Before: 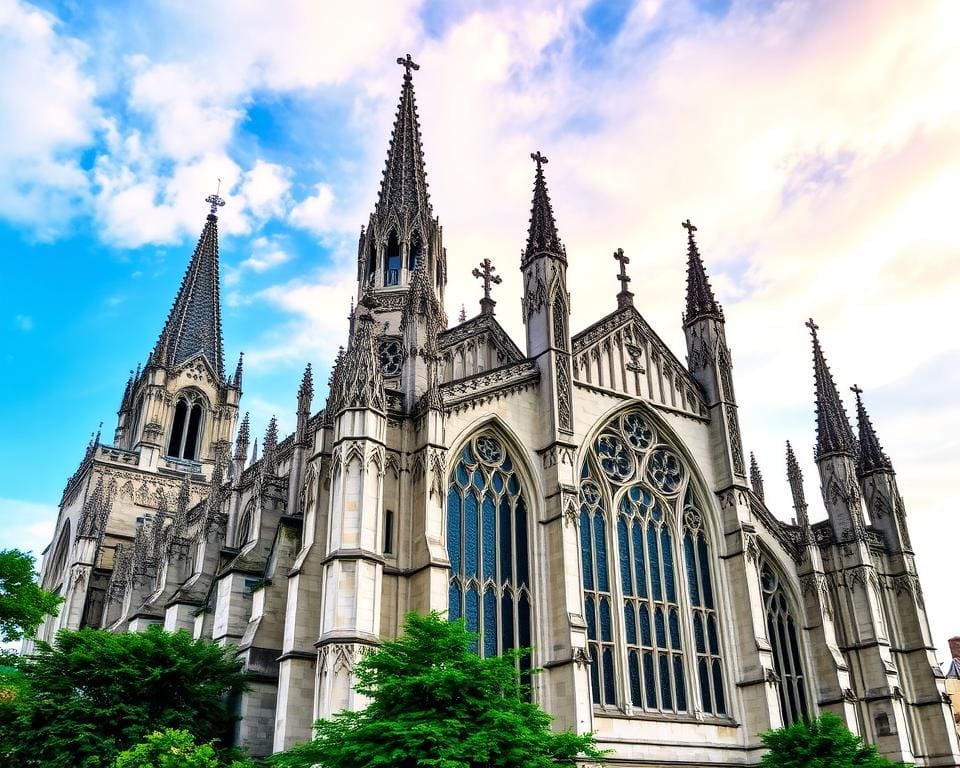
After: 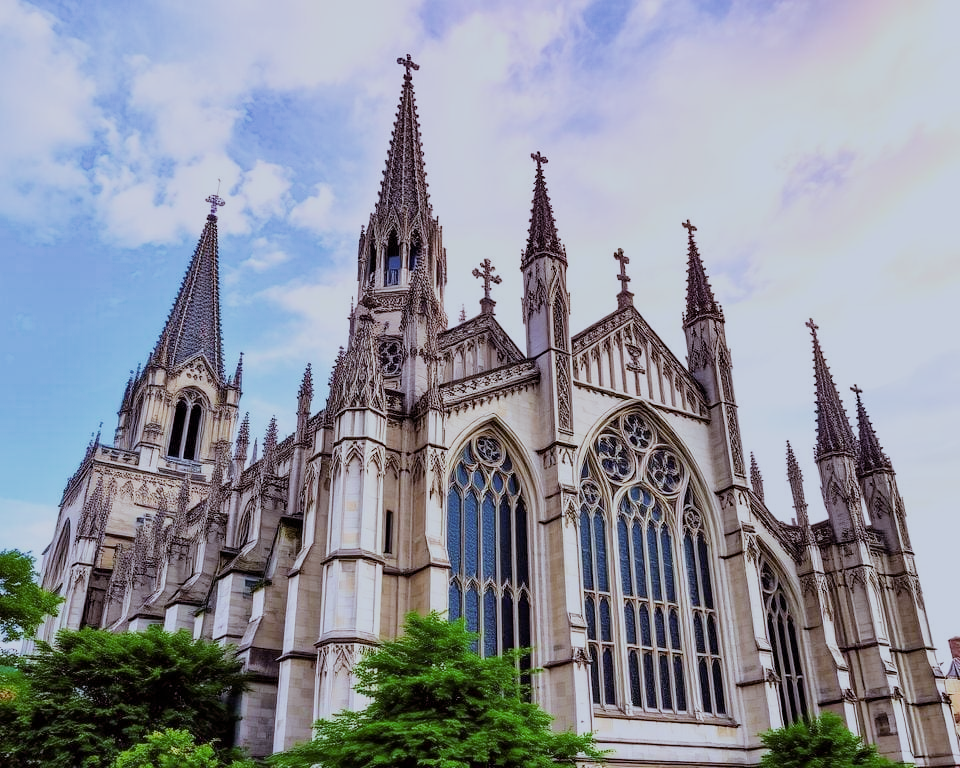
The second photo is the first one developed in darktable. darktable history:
rgb levels: mode RGB, independent channels, levels [[0, 0.474, 1], [0, 0.5, 1], [0, 0.5, 1]]
filmic rgb: black relative exposure -13 EV, threshold 3 EV, target white luminance 85%, hardness 6.3, latitude 42.11%, contrast 0.858, shadows ↔ highlights balance 8.63%, color science v4 (2020), enable highlight reconstruction true
white balance: red 0.931, blue 1.11
